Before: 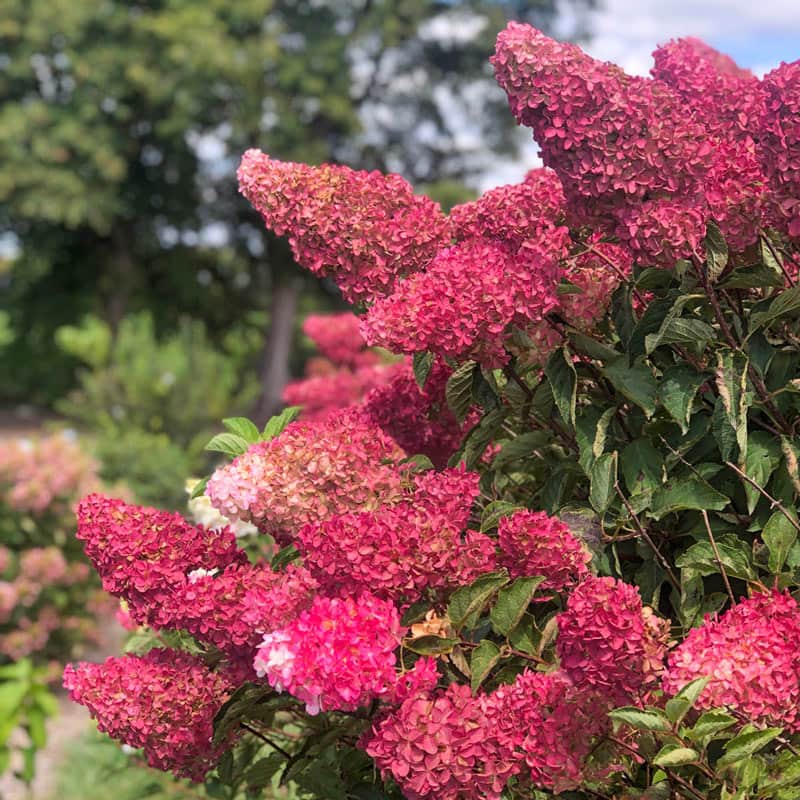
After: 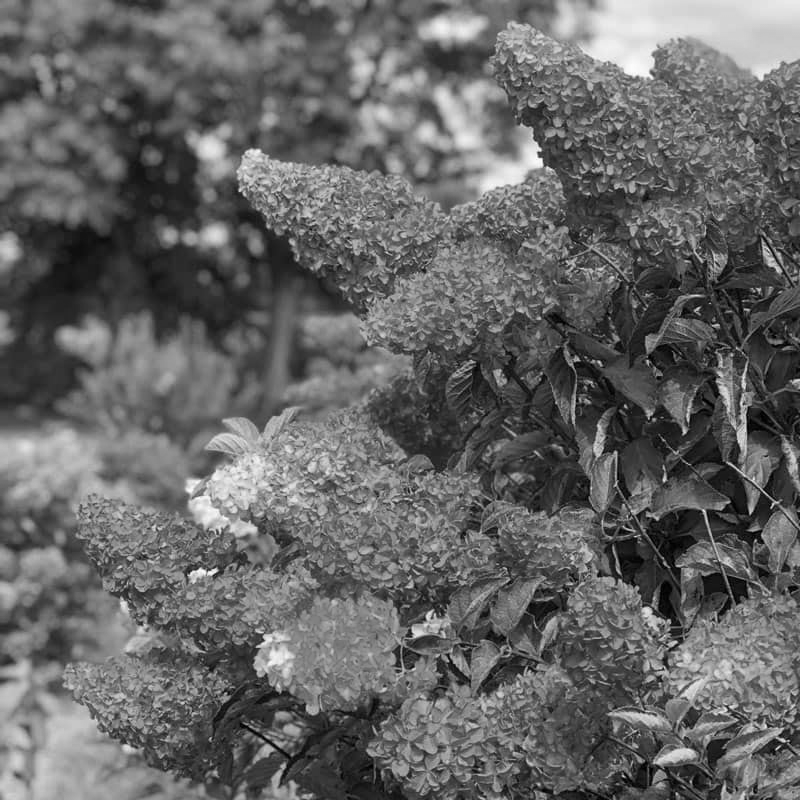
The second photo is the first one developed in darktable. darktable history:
color zones: curves: ch0 [(0, 0.5) (0.143, 0.5) (0.286, 0.5) (0.429, 0.504) (0.571, 0.5) (0.714, 0.509) (0.857, 0.5) (1, 0.5)]; ch1 [(0, 0.425) (0.143, 0.425) (0.286, 0.375) (0.429, 0.405) (0.571, 0.5) (0.714, 0.47) (0.857, 0.425) (1, 0.435)]; ch2 [(0, 0.5) (0.143, 0.5) (0.286, 0.5) (0.429, 0.517) (0.571, 0.5) (0.714, 0.51) (0.857, 0.5) (1, 0.5)]
monochrome: on, module defaults
